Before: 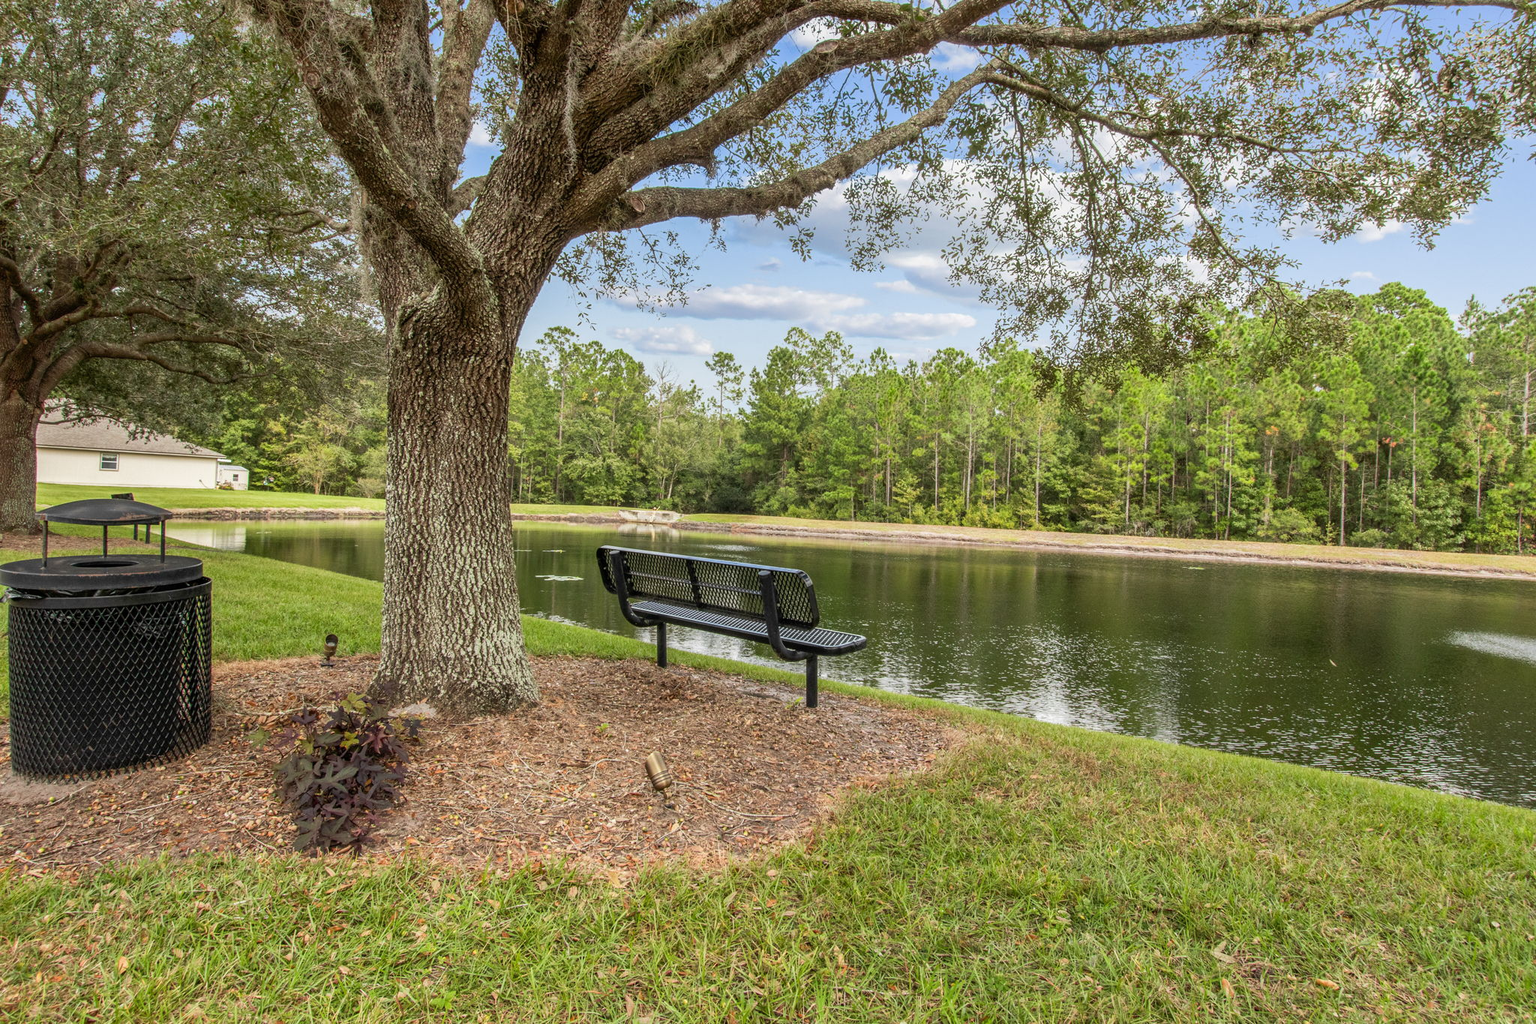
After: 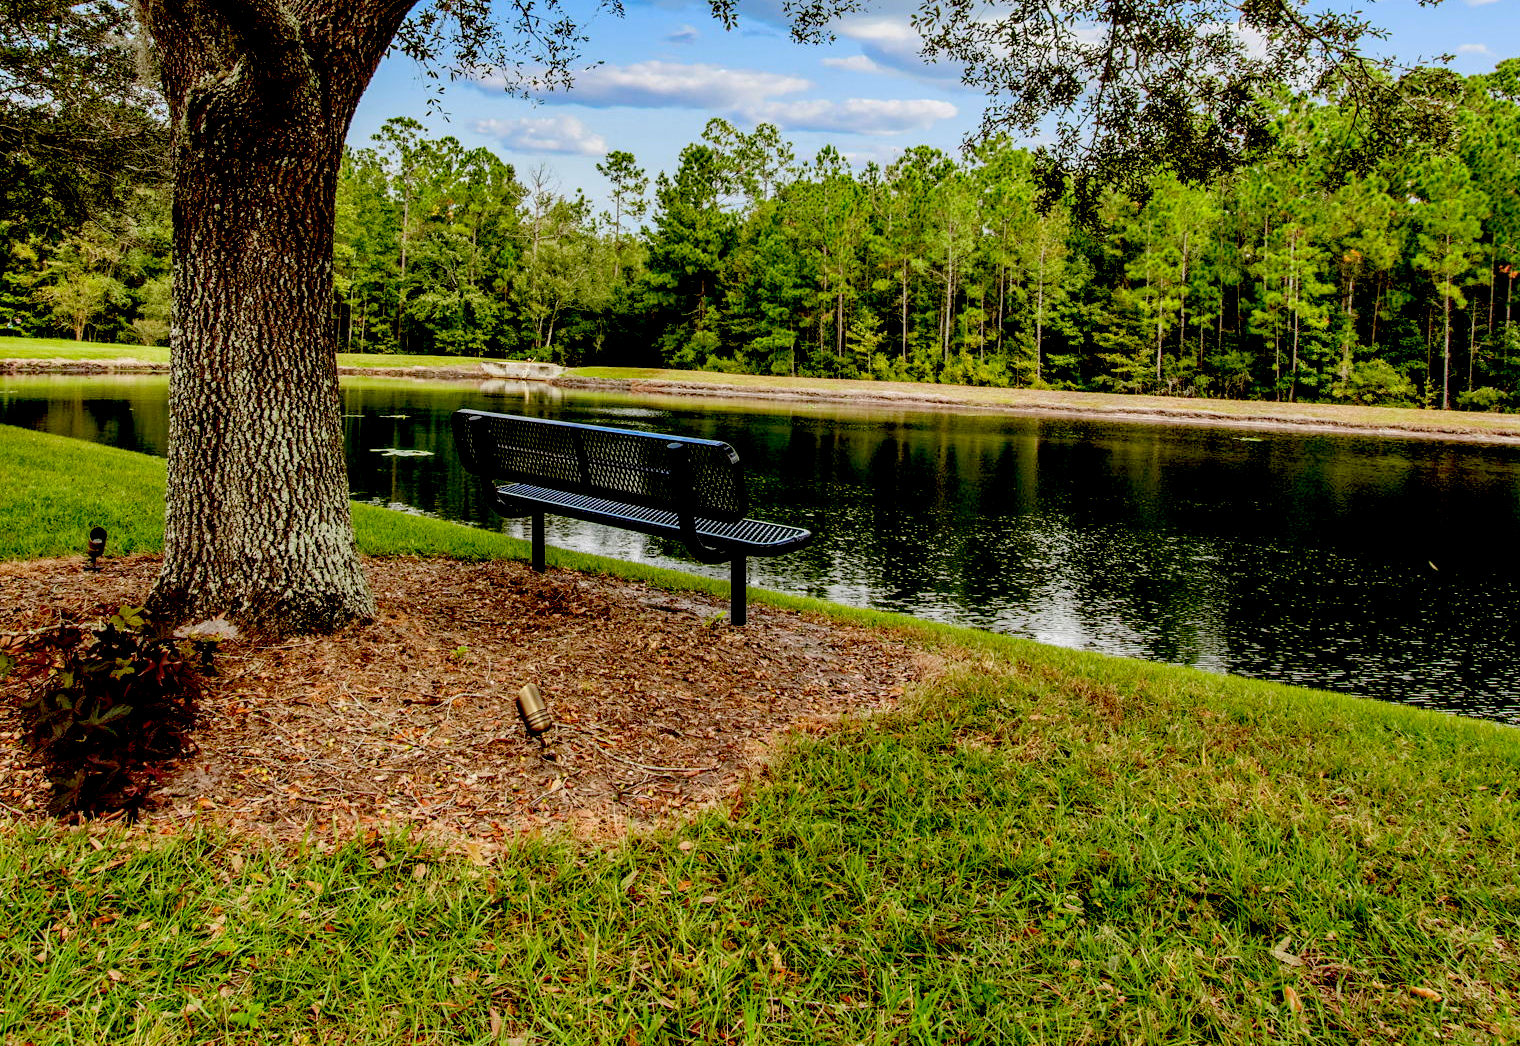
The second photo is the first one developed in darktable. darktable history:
exposure: black level correction 0.098, exposure -0.089 EV, compensate highlight preservation false
color zones: curves: ch1 [(0.25, 0.5) (0.747, 0.71)], mix 19.76%
crop: left 16.839%, top 23.323%, right 8.916%
